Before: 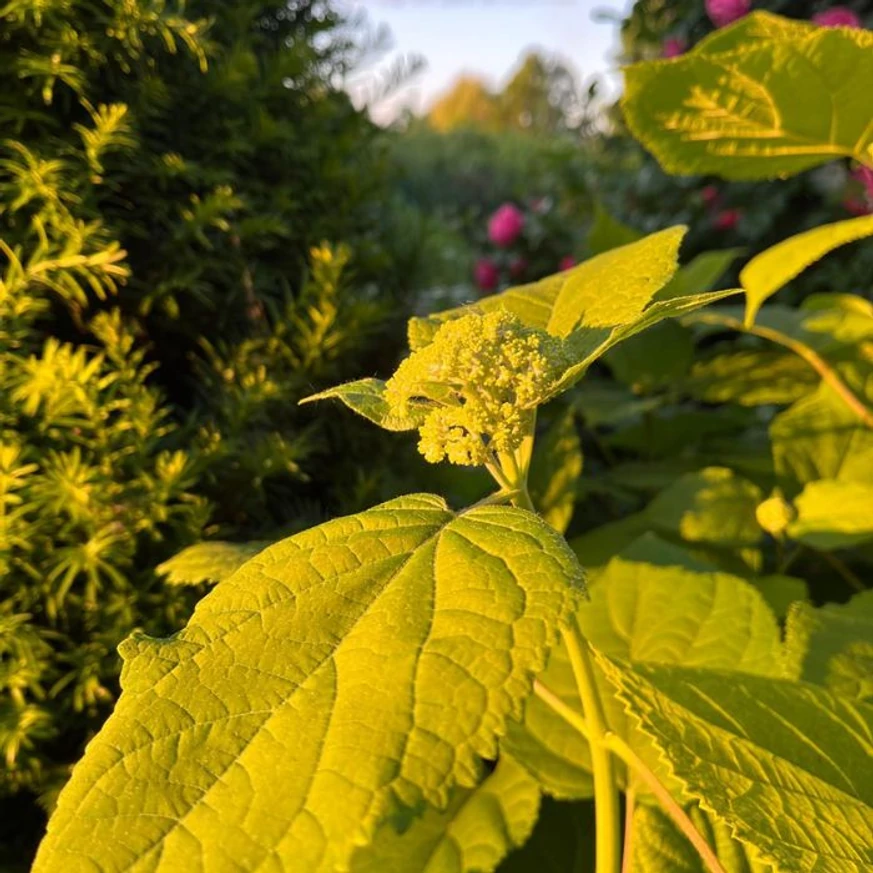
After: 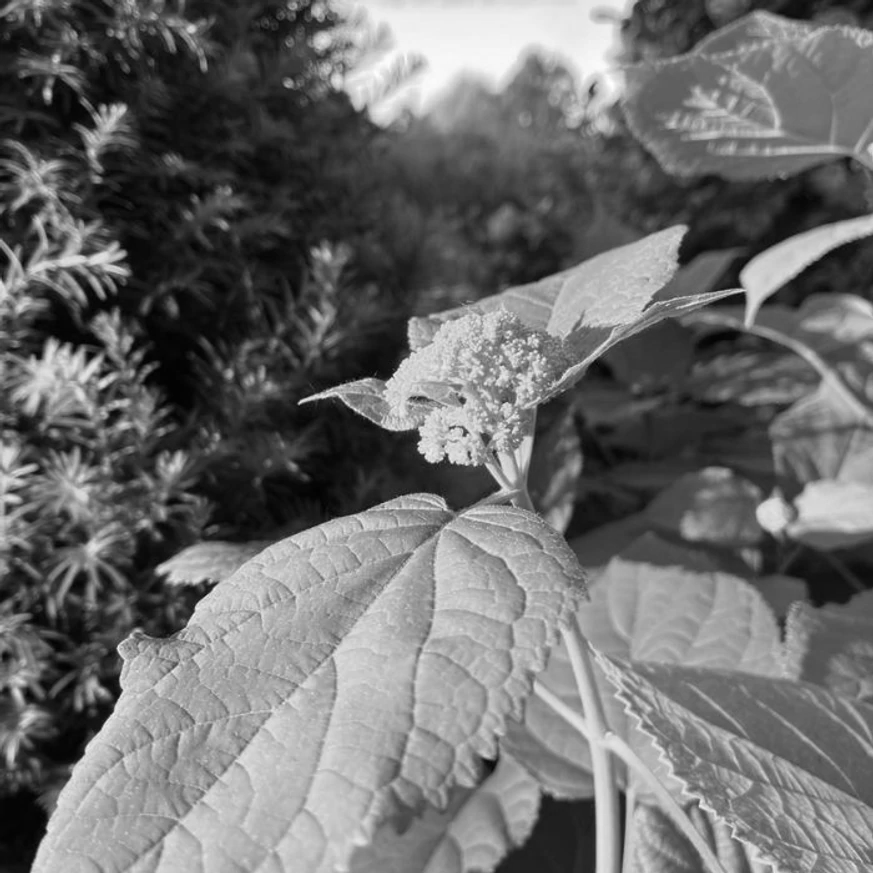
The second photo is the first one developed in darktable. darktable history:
color correction: highlights a* 19.59, highlights b* 27.49, shadows a* 3.46, shadows b* -17.28, saturation 0.73
color zones: curves: ch1 [(0, -0.014) (0.143, -0.013) (0.286, -0.013) (0.429, -0.016) (0.571, -0.019) (0.714, -0.015) (0.857, 0.002) (1, -0.014)]
